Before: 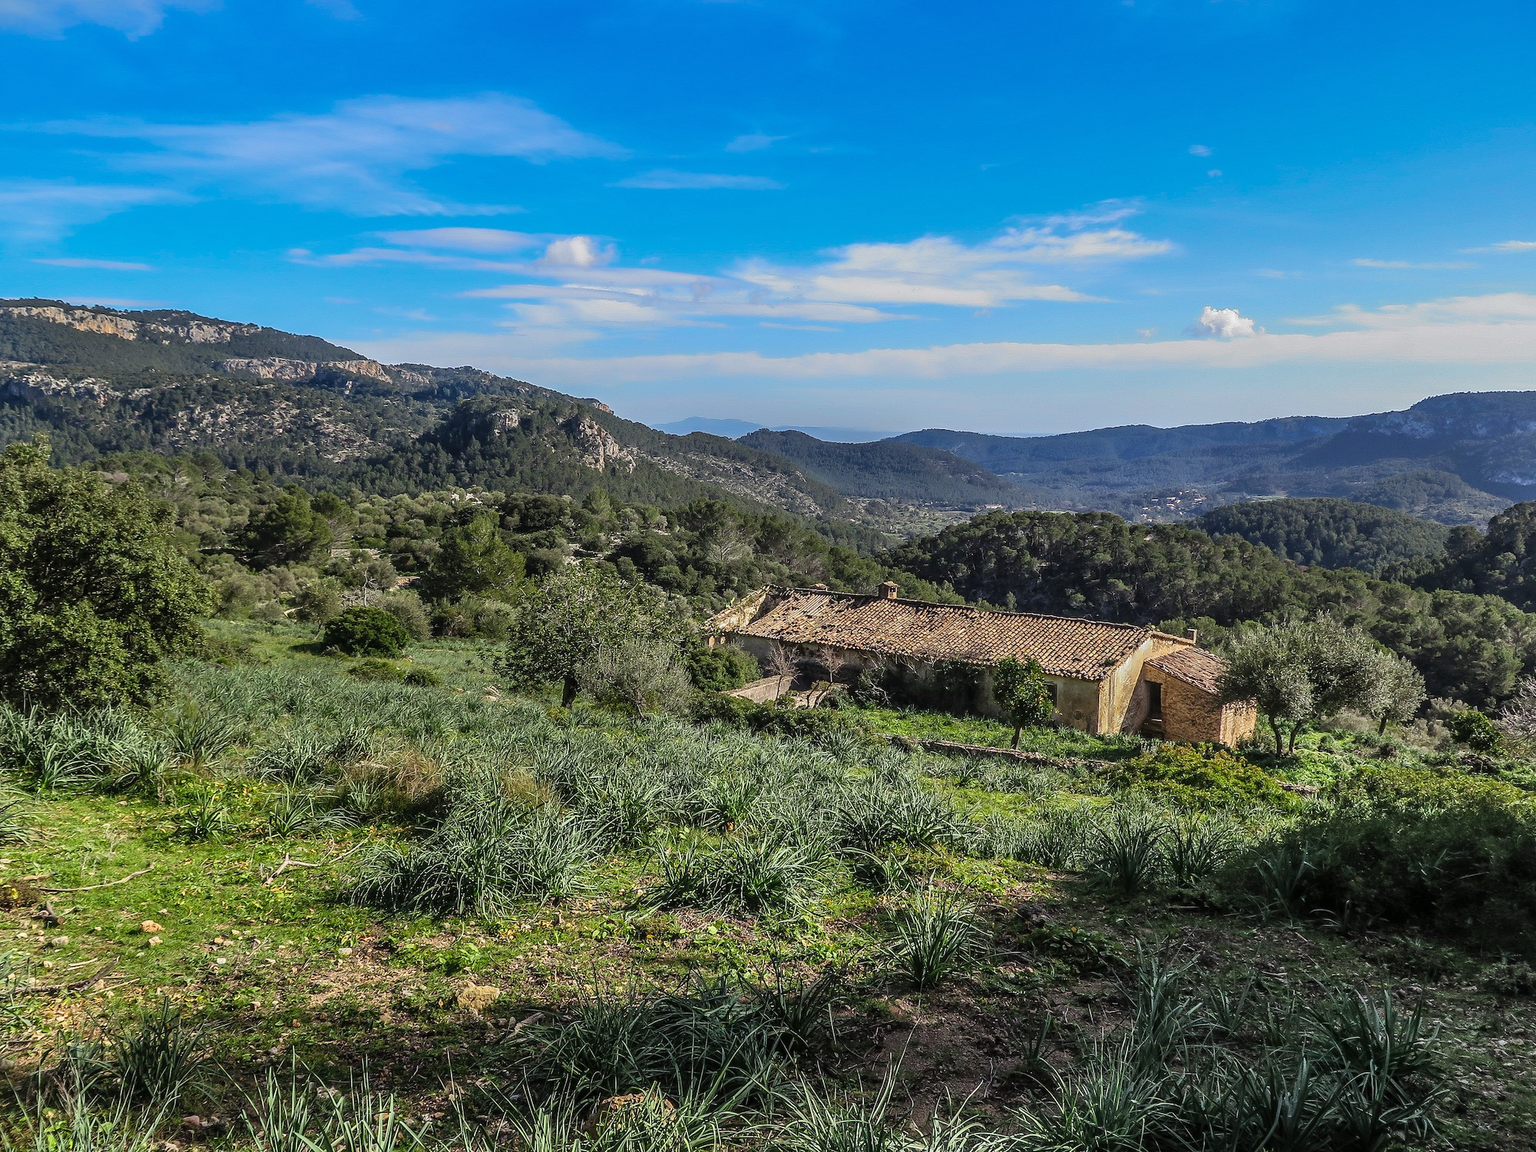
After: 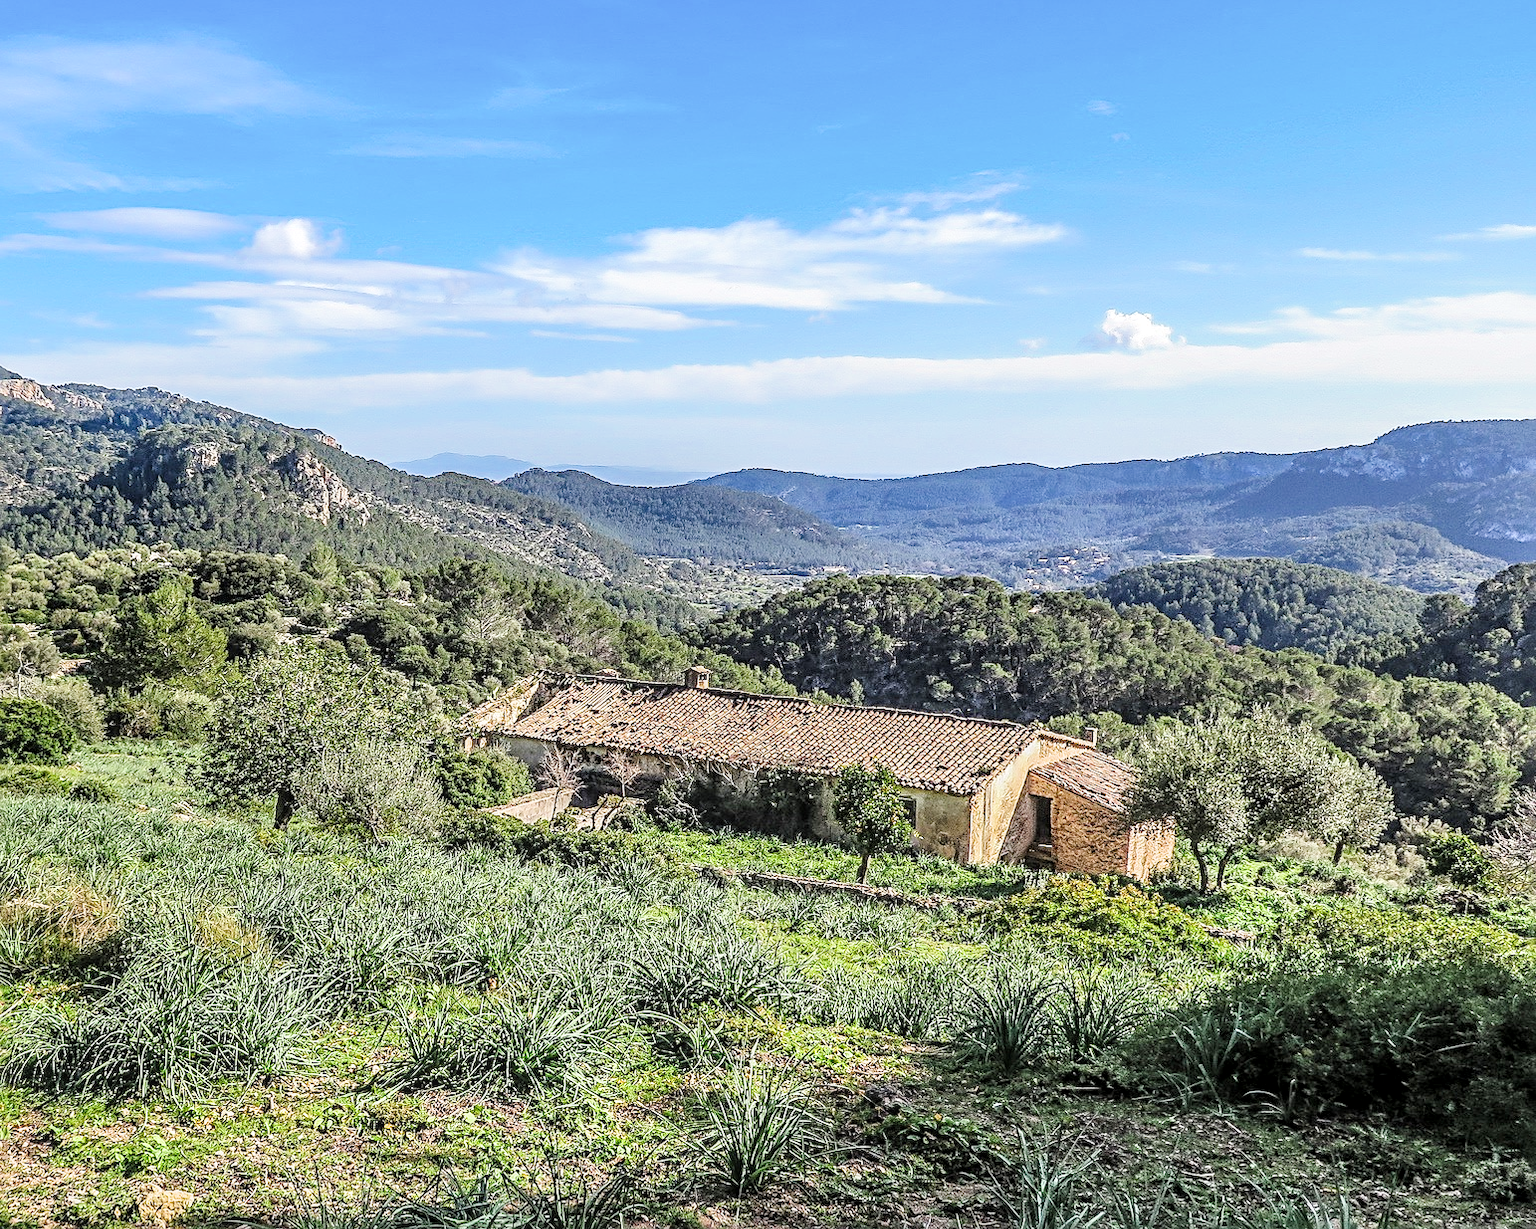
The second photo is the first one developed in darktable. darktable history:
crop: left 22.823%, top 5.895%, bottom 11.722%
filmic rgb: black relative exposure -7.65 EV, white relative exposure 4.56 EV, hardness 3.61
exposure: black level correction 0, exposure 1.743 EV, compensate exposure bias true, compensate highlight preservation false
sharpen: radius 3.12
local contrast: on, module defaults
